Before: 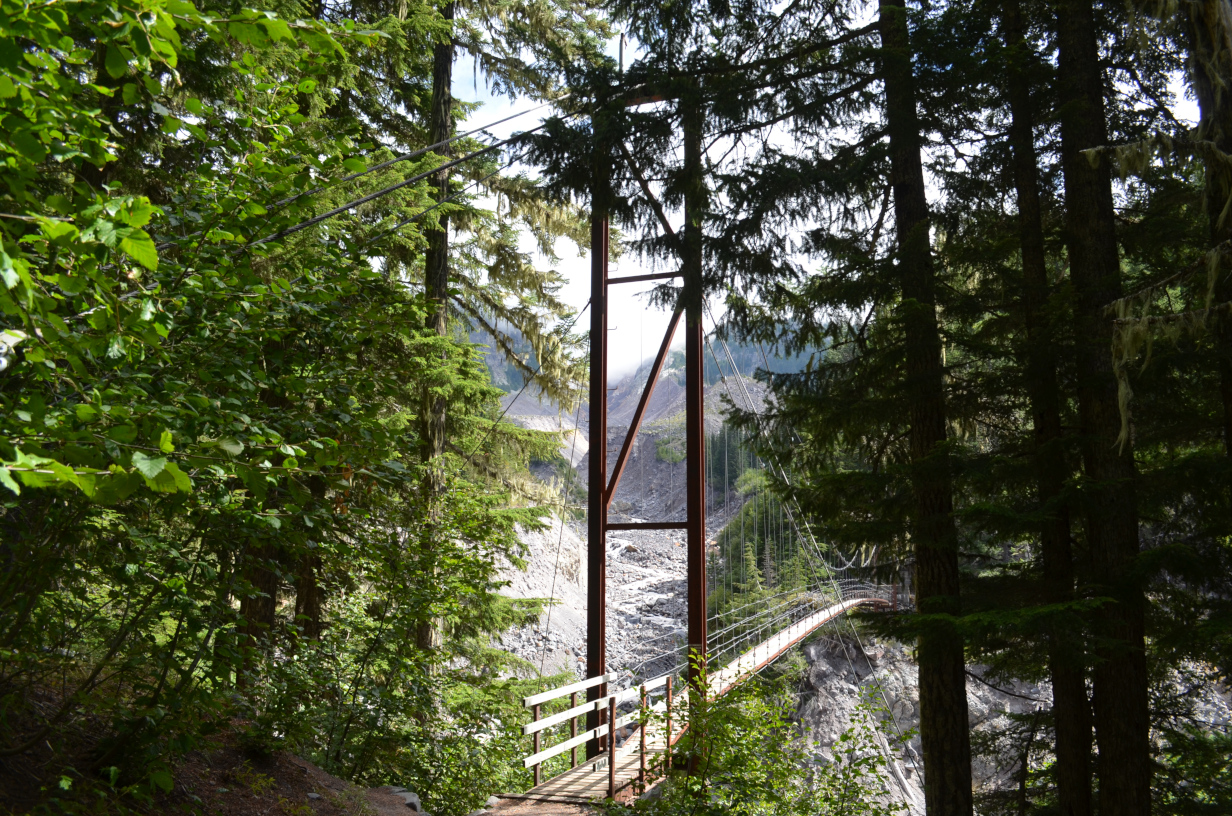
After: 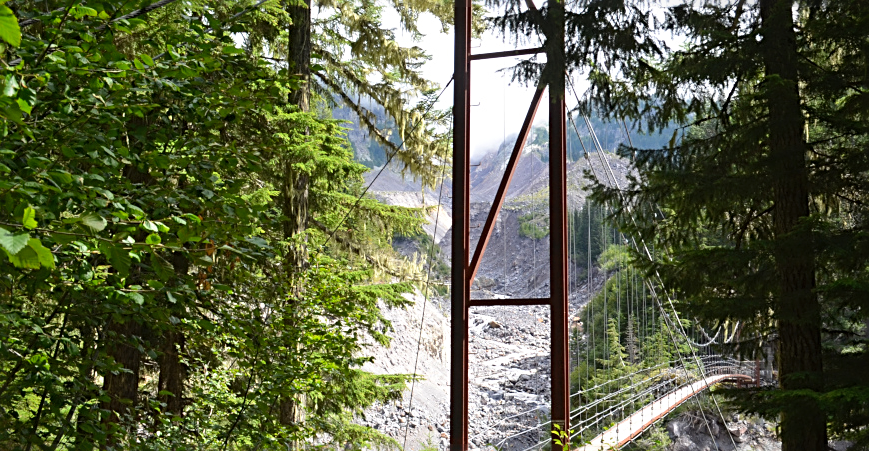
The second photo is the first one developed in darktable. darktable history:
sharpen: radius 2.748
crop: left 11.132%, top 27.528%, right 18.307%, bottom 17.093%
vignetting: fall-off start 79.66%, saturation 0.043, center (-0.029, 0.24)
contrast brightness saturation: contrast 0.073, brightness 0.081, saturation 0.183
